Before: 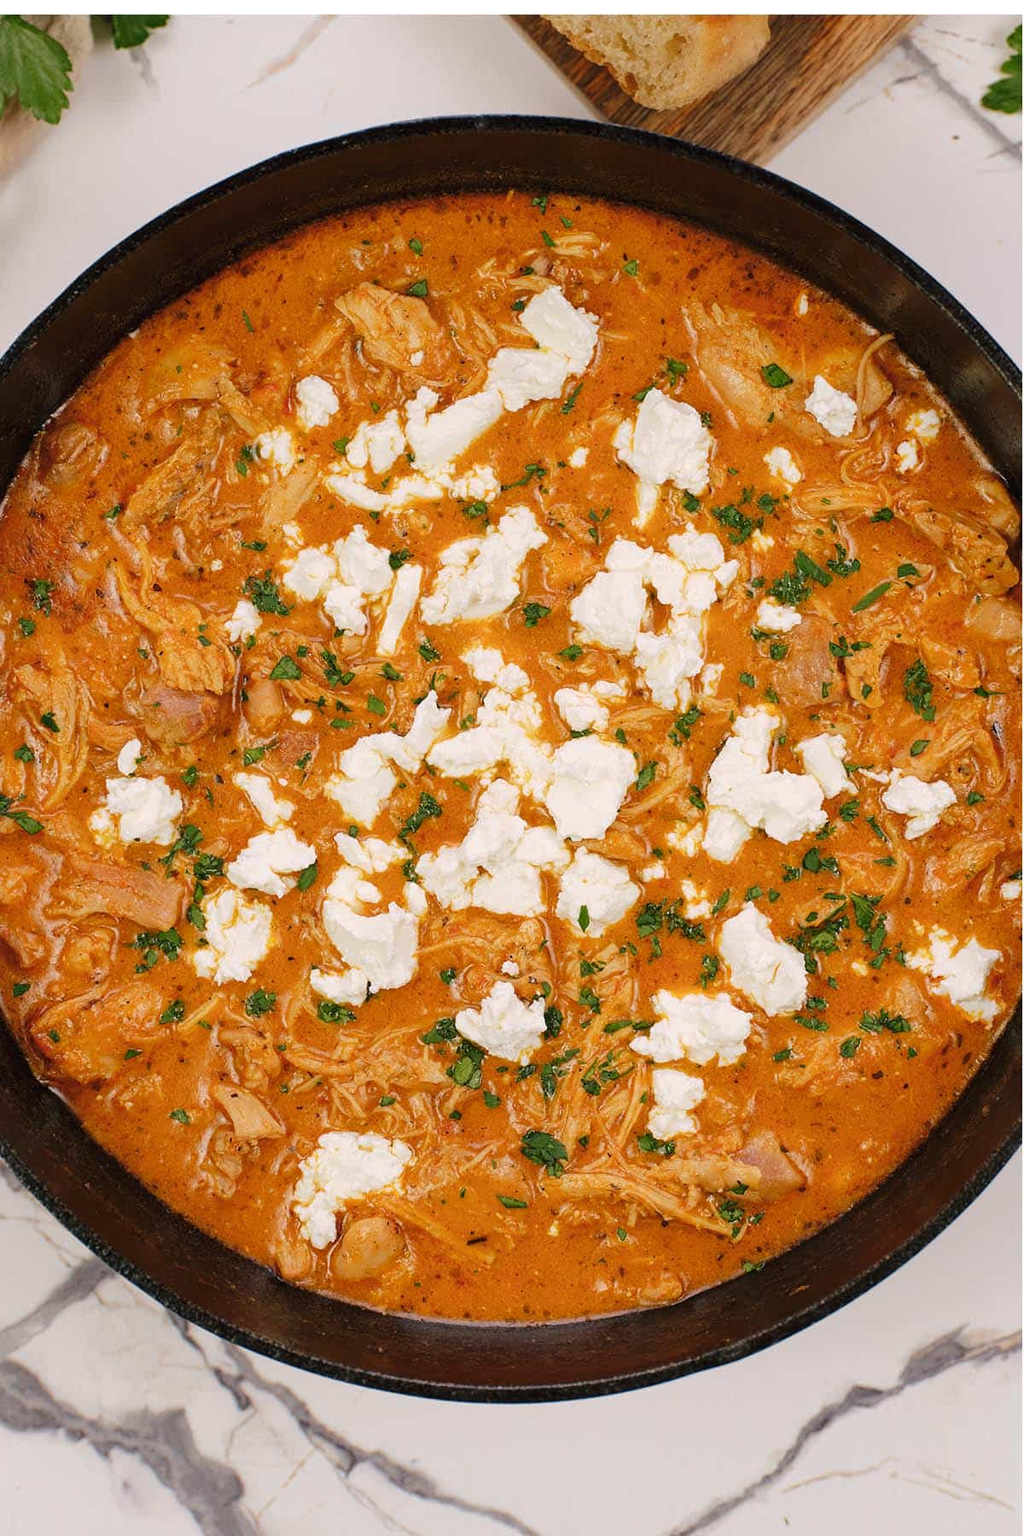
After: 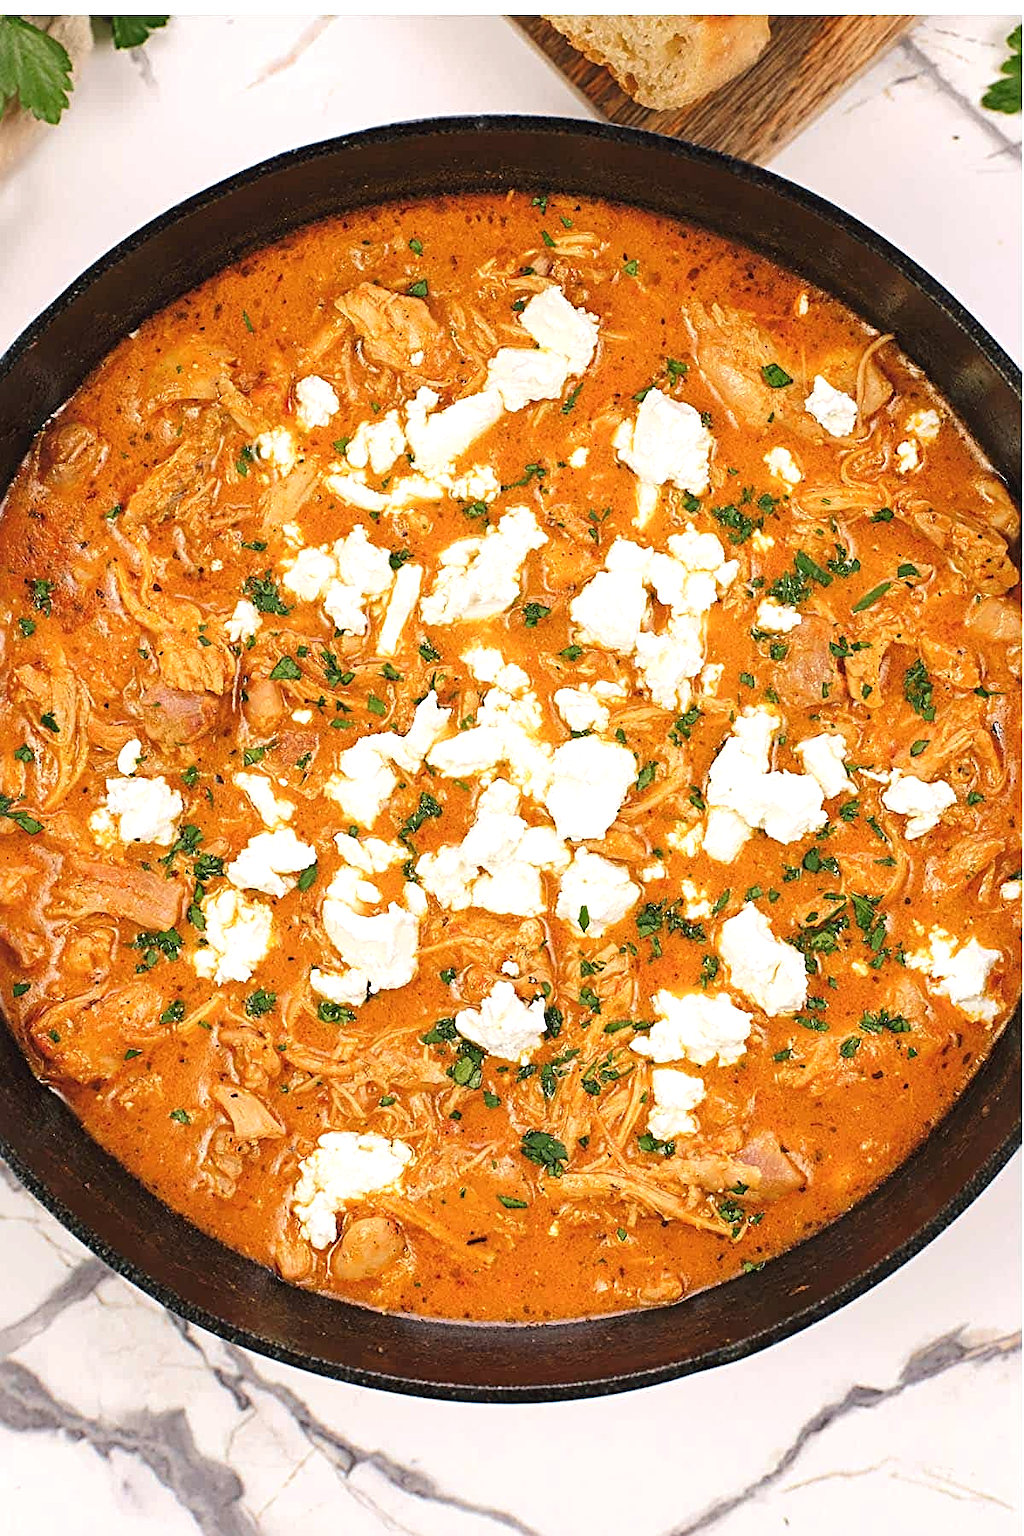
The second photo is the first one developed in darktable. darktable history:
sharpen: radius 3.119
exposure: black level correction -0.002, exposure 0.54 EV, compensate highlight preservation false
